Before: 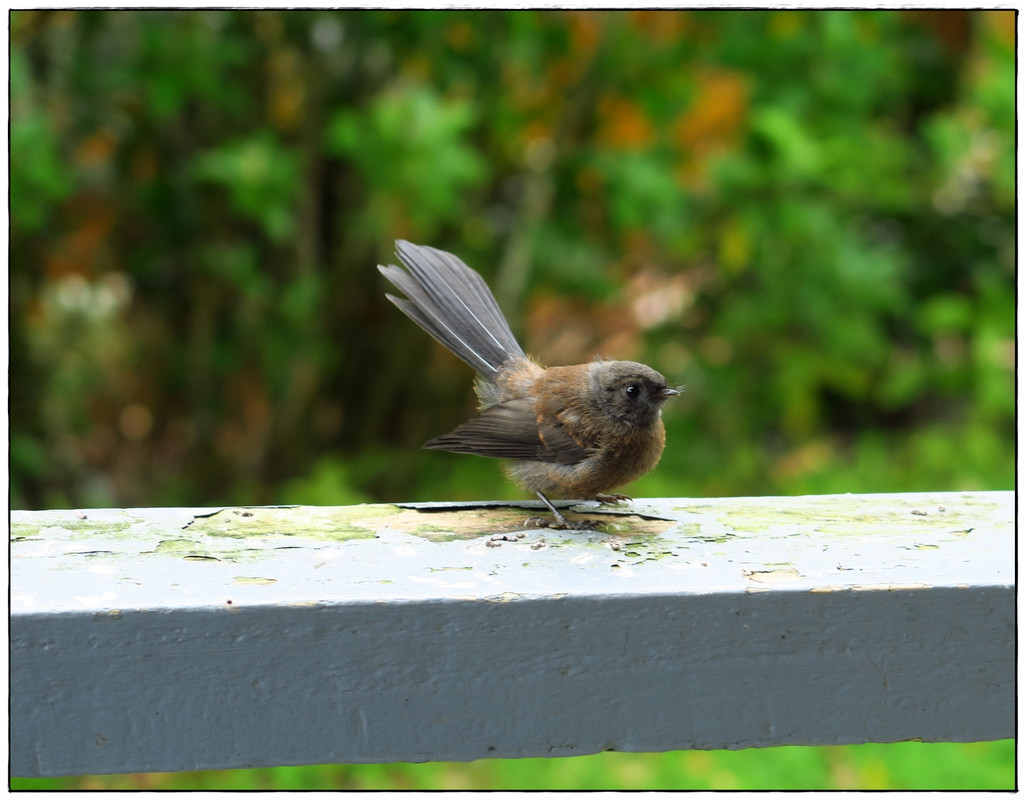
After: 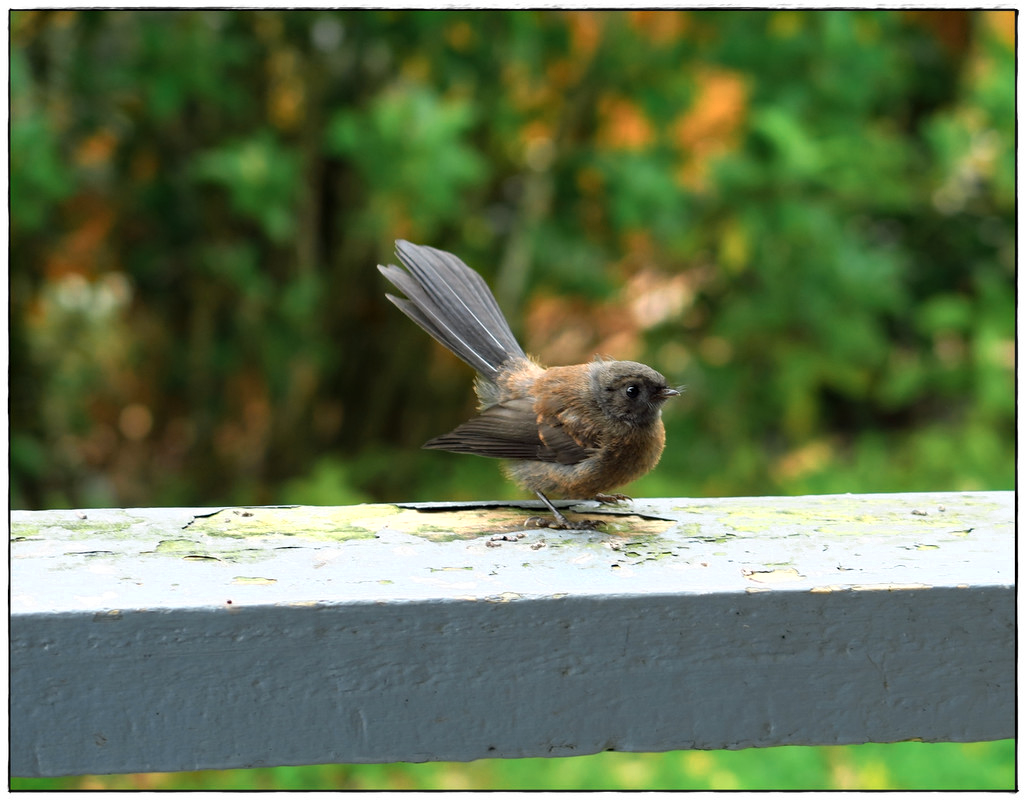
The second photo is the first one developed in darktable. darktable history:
color zones: curves: ch0 [(0.018, 0.548) (0.197, 0.654) (0.425, 0.447) (0.605, 0.658) (0.732, 0.579)]; ch1 [(0.105, 0.531) (0.224, 0.531) (0.386, 0.39) (0.618, 0.456) (0.732, 0.456) (0.956, 0.421)]; ch2 [(0.039, 0.583) (0.215, 0.465) (0.399, 0.544) (0.465, 0.548) (0.614, 0.447) (0.724, 0.43) (0.882, 0.623) (0.956, 0.632)]
haze removal: compatibility mode true, adaptive false
